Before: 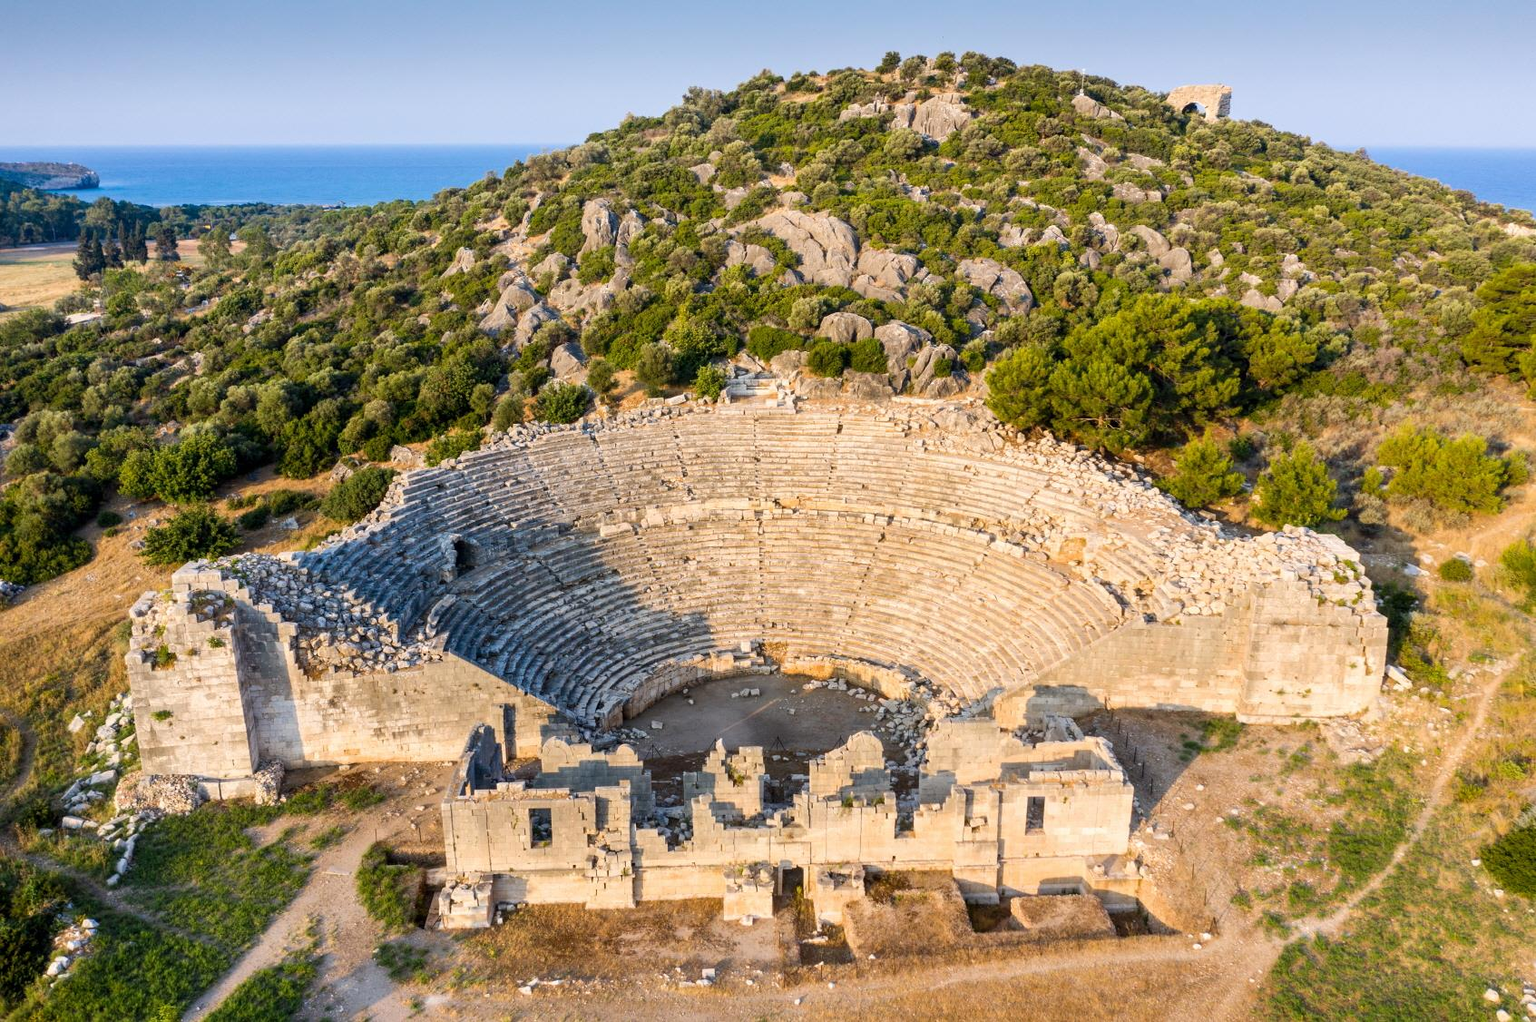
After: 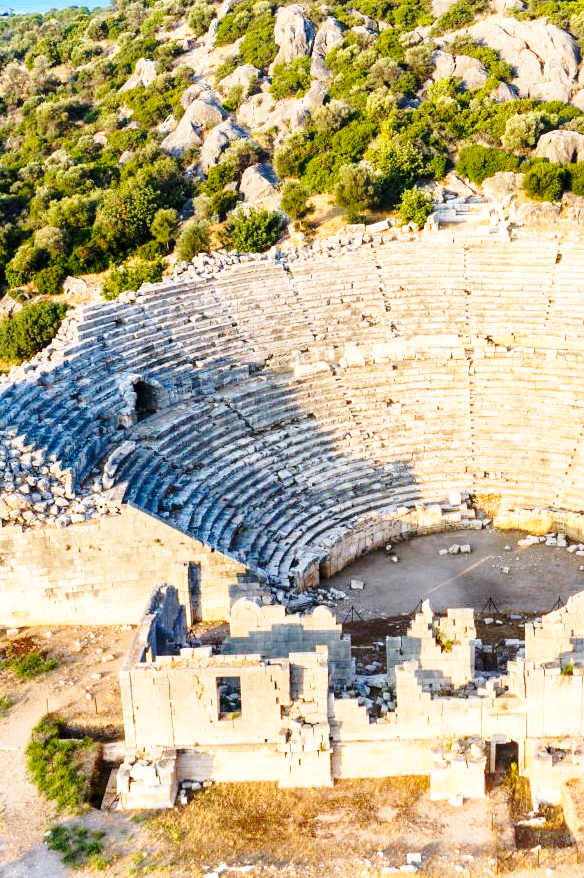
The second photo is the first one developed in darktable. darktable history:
base curve: curves: ch0 [(0, 0) (0.032, 0.037) (0.105, 0.228) (0.435, 0.76) (0.856, 0.983) (1, 1)], preserve colors none
crop and rotate: left 21.729%, top 19.03%, right 43.749%, bottom 2.992%
exposure: exposure 0.189 EV, compensate highlight preservation false
